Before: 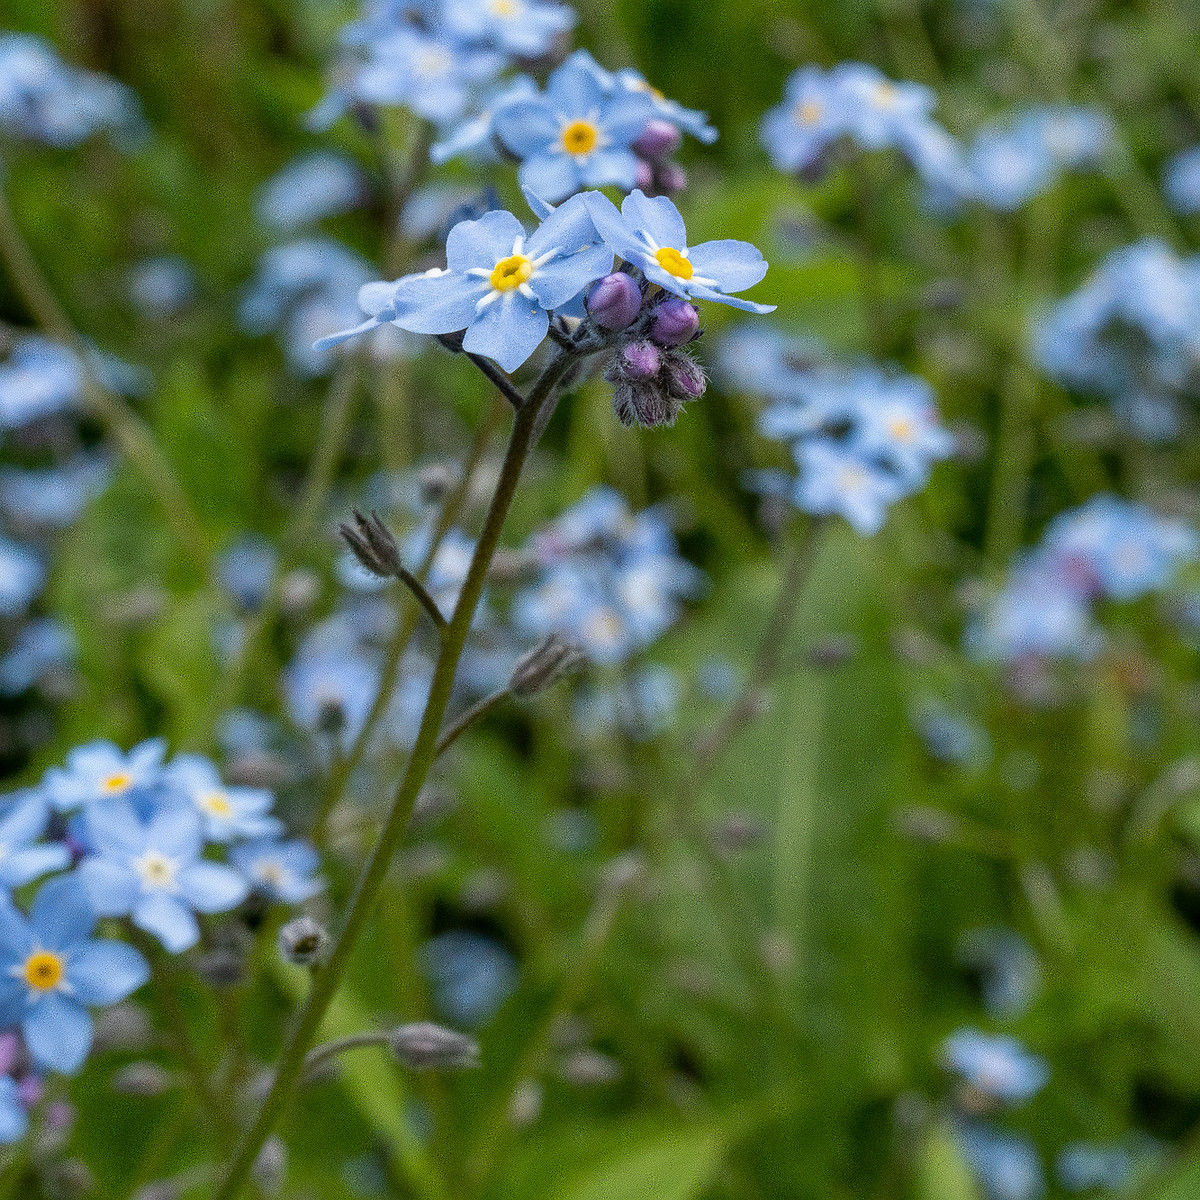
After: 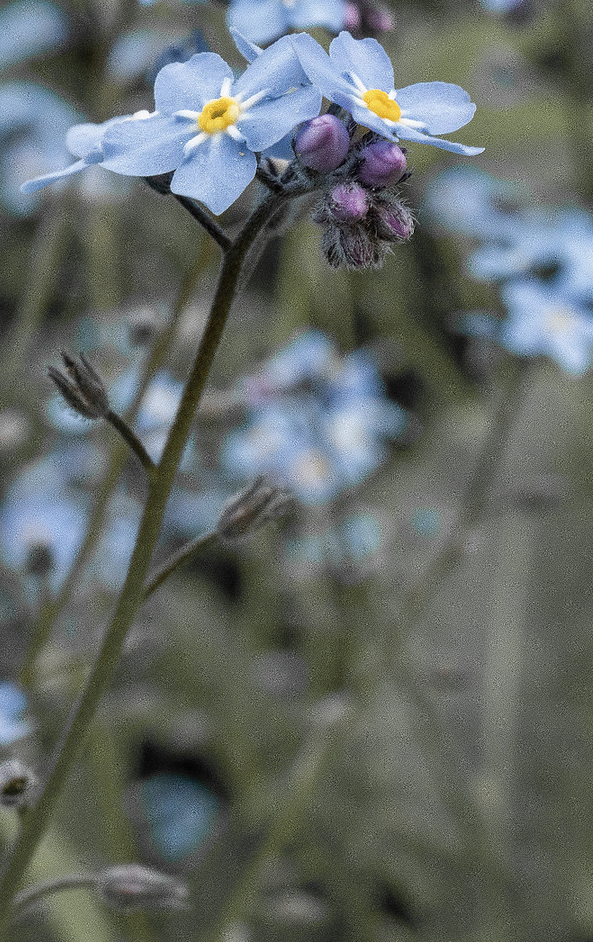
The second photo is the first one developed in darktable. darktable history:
color zones: curves: ch1 [(0, 0.679) (0.143, 0.647) (0.286, 0.261) (0.378, -0.011) (0.571, 0.396) (0.714, 0.399) (0.857, 0.406) (1, 0.679)]
crop and rotate: angle 0.02°, left 24.353%, top 13.219%, right 26.156%, bottom 8.224%
